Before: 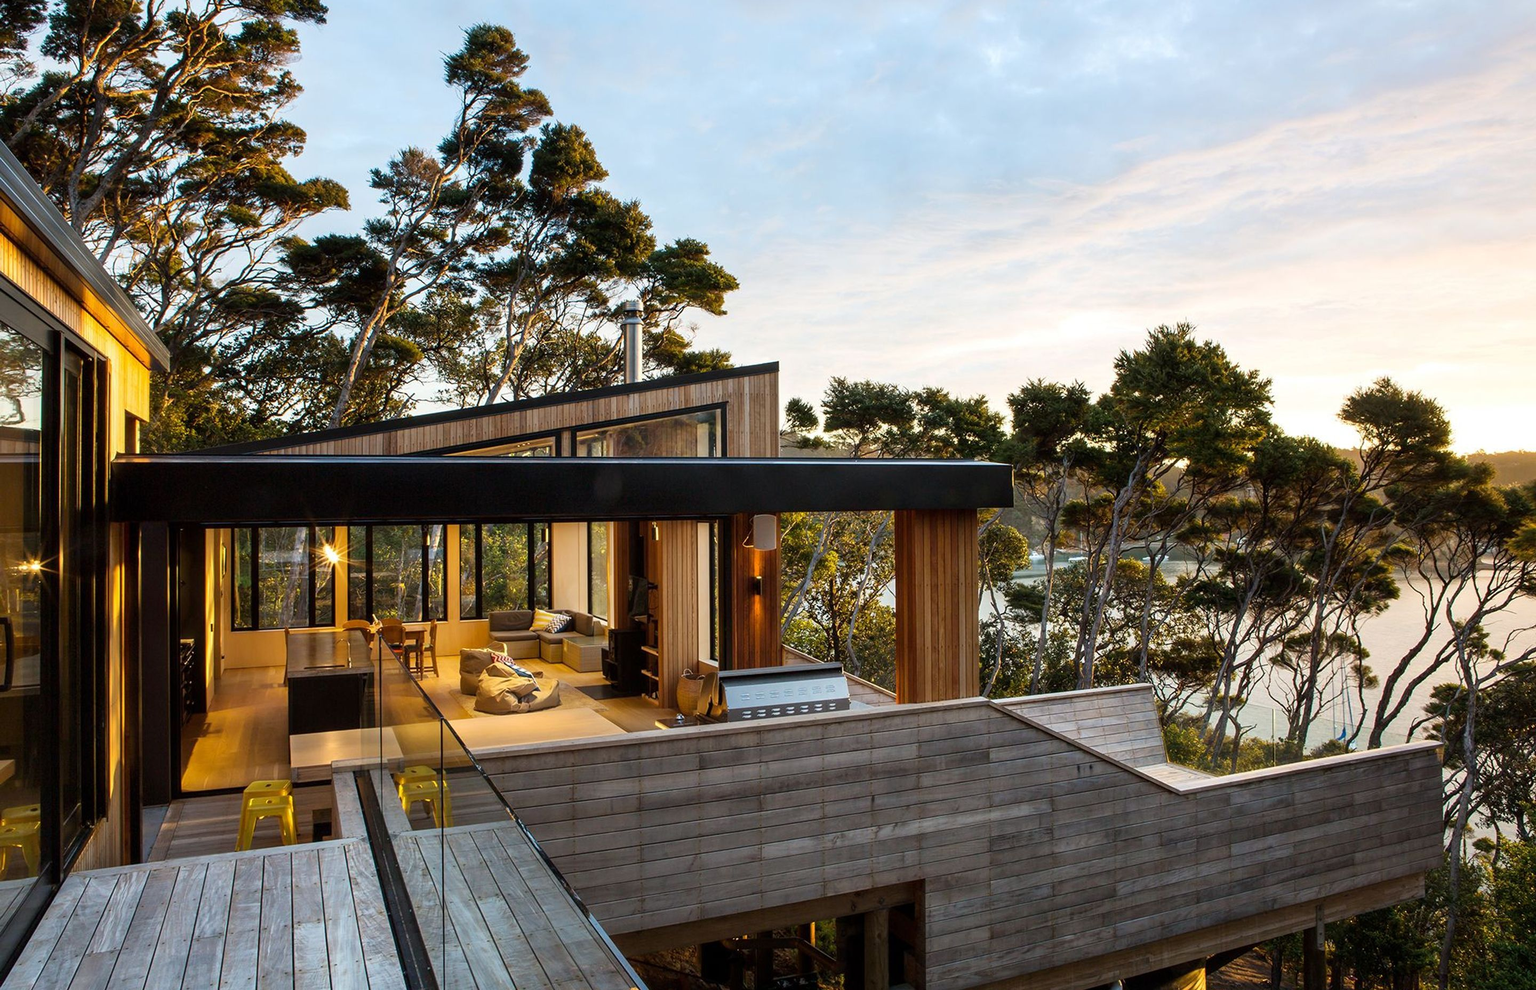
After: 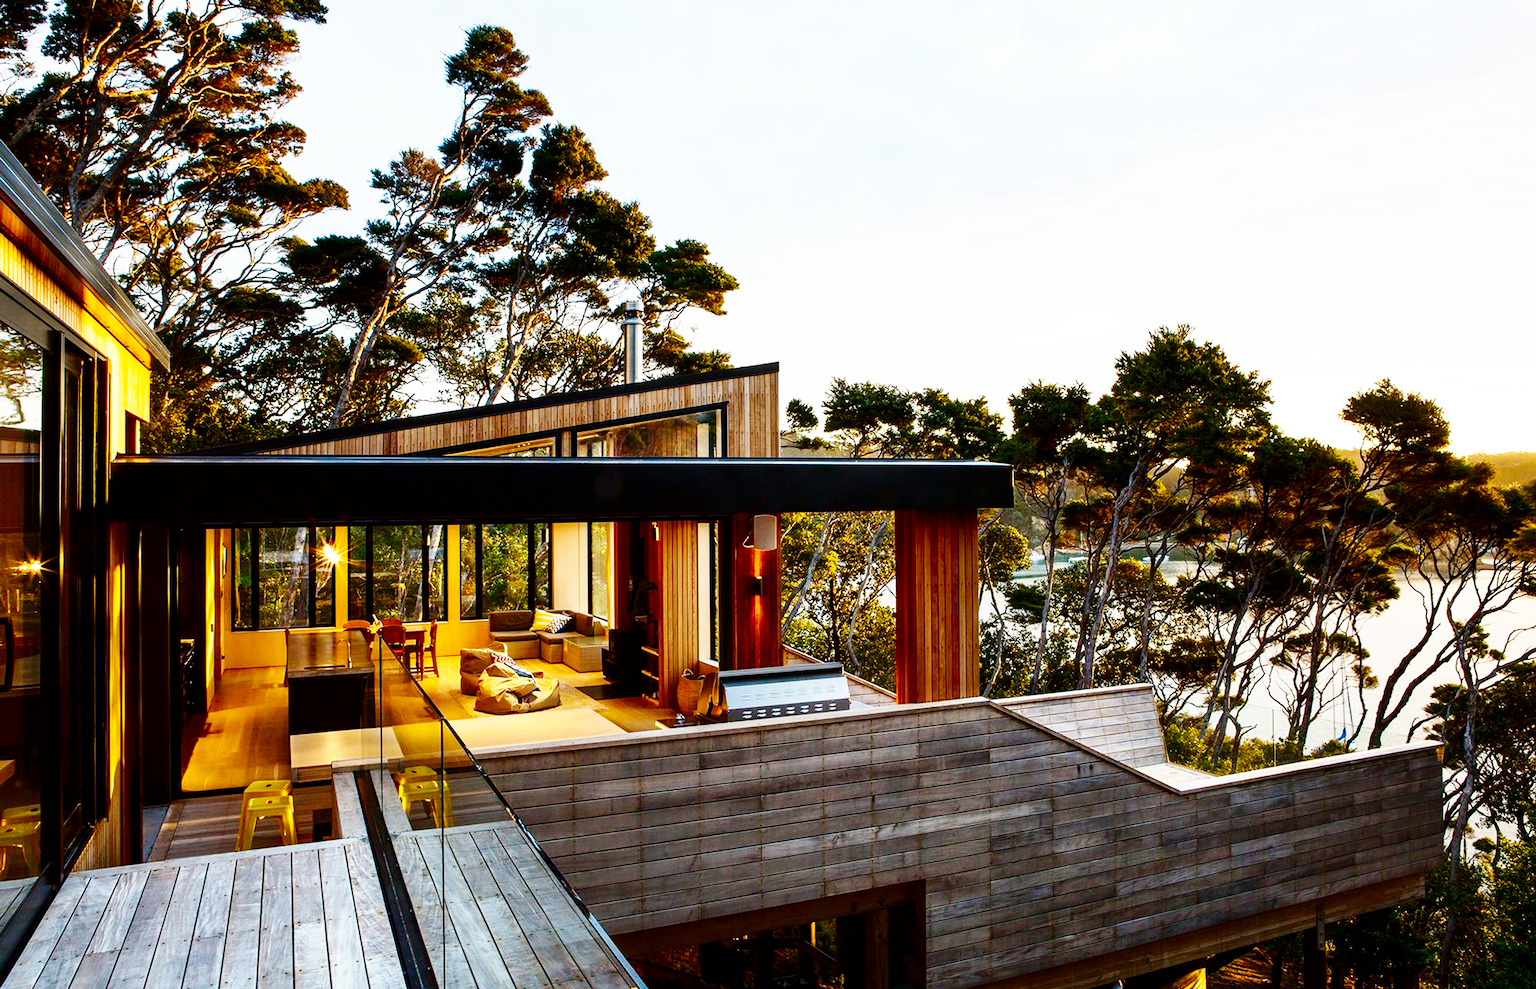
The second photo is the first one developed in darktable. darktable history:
contrast equalizer: y [[0.439, 0.44, 0.442, 0.457, 0.493, 0.498], [0.5 ×6], [0.5 ×6], [0 ×6], [0 ×6]], mix 0.305
contrast brightness saturation: brightness -0.247, saturation 0.201
base curve: curves: ch0 [(0, 0) (0.007, 0.004) (0.027, 0.03) (0.046, 0.07) (0.207, 0.54) (0.442, 0.872) (0.673, 0.972) (1, 1)], preserve colors none
